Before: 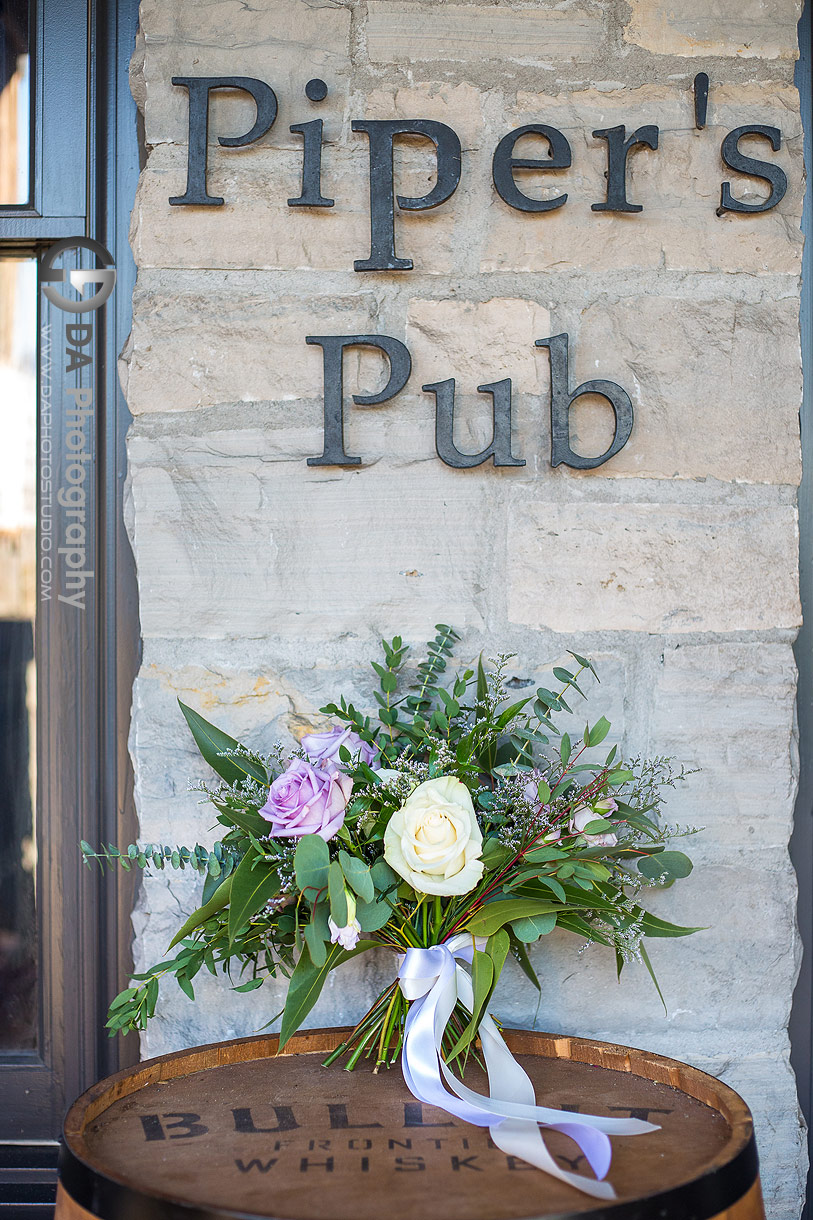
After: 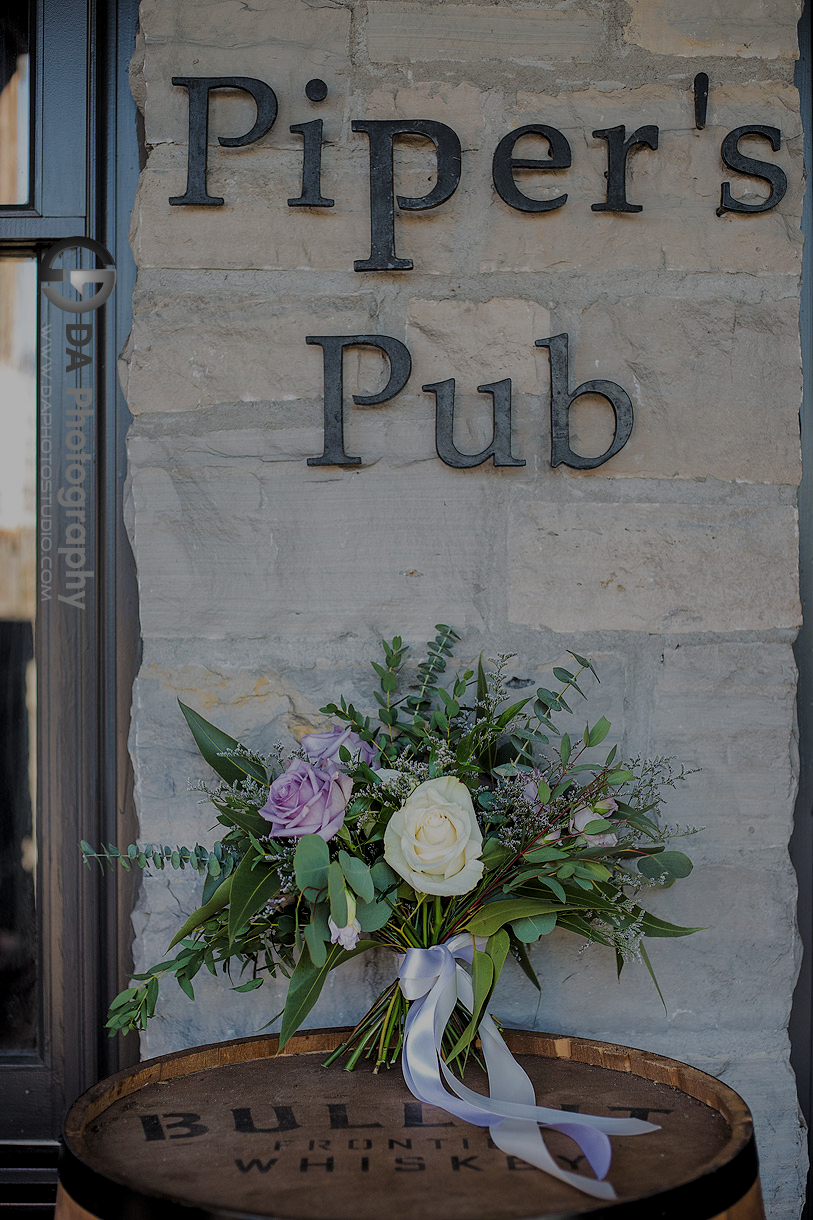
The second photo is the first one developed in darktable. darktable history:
levels: black 3.78%, levels [0.101, 0.578, 0.953]
tone equalizer: -8 EV -0.029 EV, -7 EV 0.007 EV, -6 EV -0.008 EV, -5 EV 0.008 EV, -4 EV -0.038 EV, -3 EV -0.228 EV, -2 EV -0.658 EV, -1 EV -0.959 EV, +0 EV -0.961 EV, edges refinement/feathering 500, mask exposure compensation -1.57 EV, preserve details no
